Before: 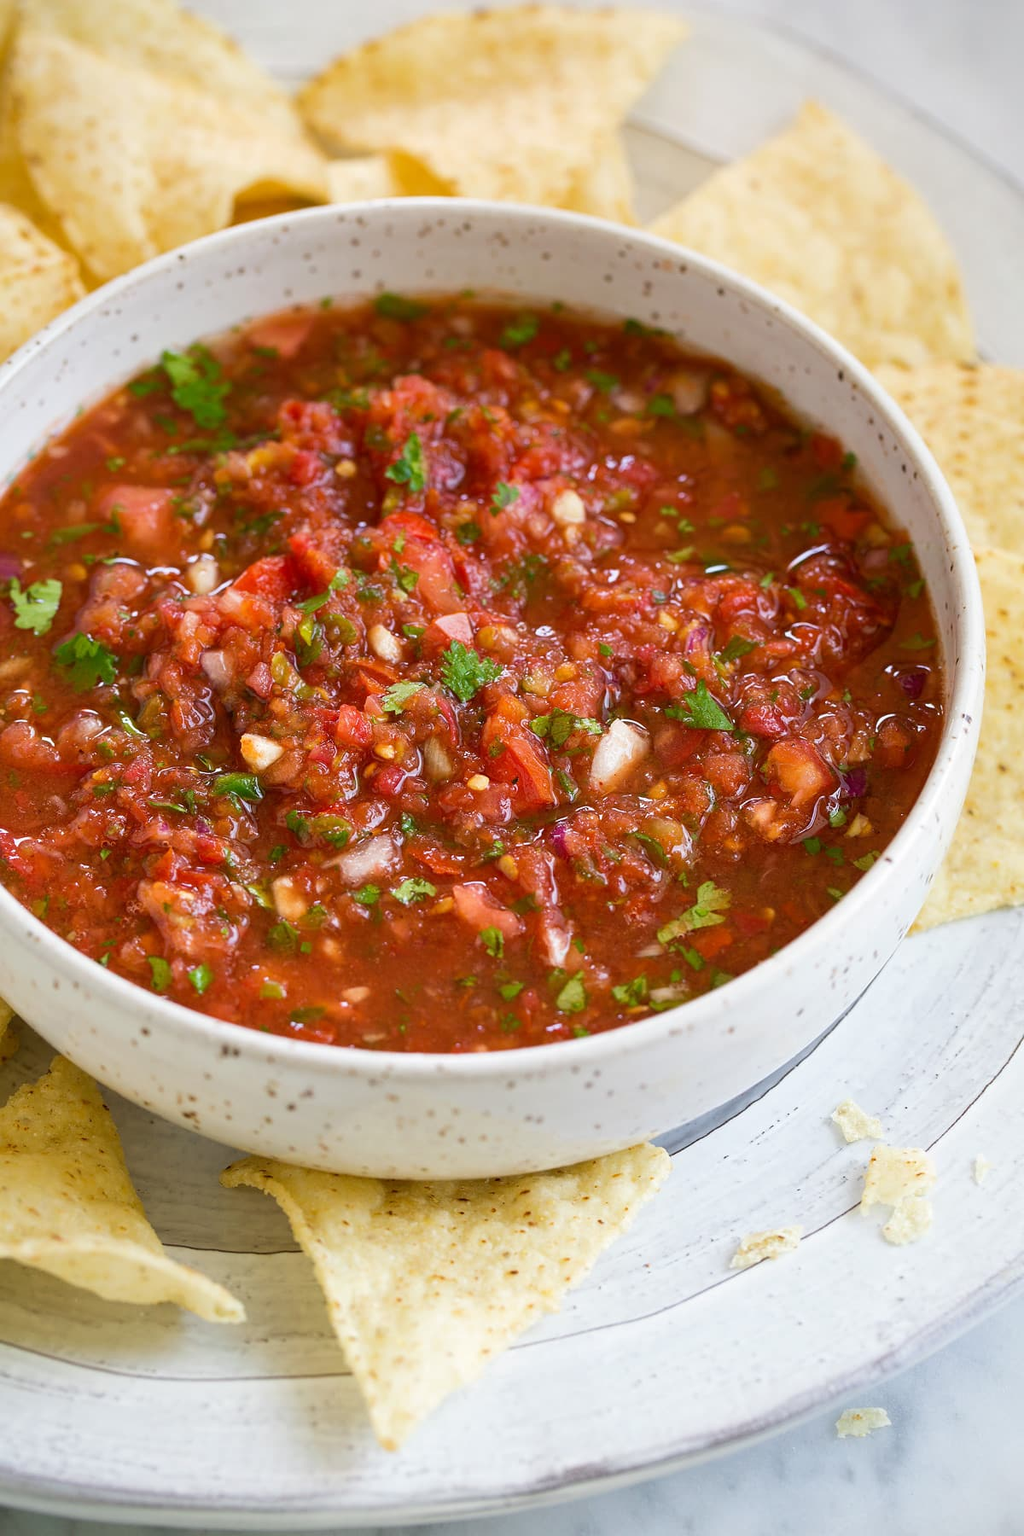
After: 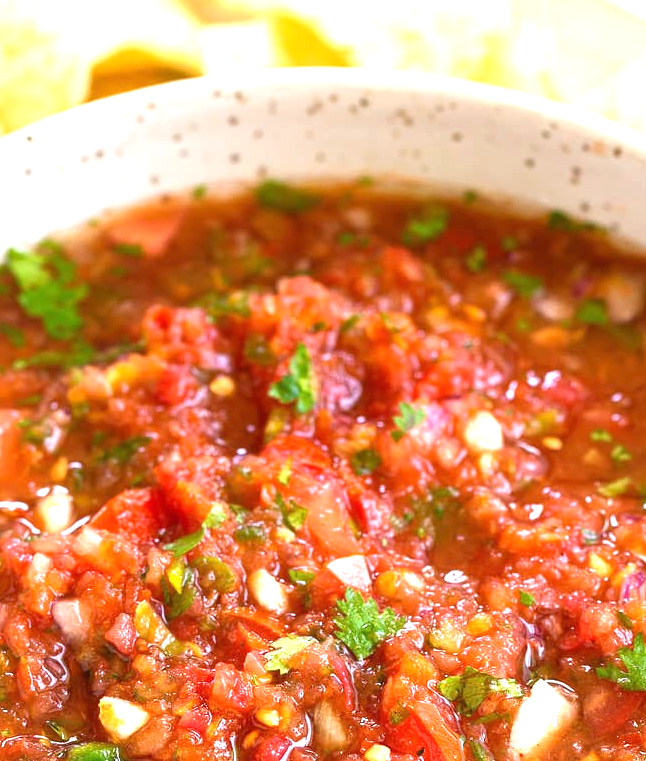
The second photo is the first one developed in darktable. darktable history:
exposure: black level correction 0, exposure 1.1 EV, compensate exposure bias true, compensate highlight preservation false
crop: left 15.306%, top 9.065%, right 30.789%, bottom 48.638%
